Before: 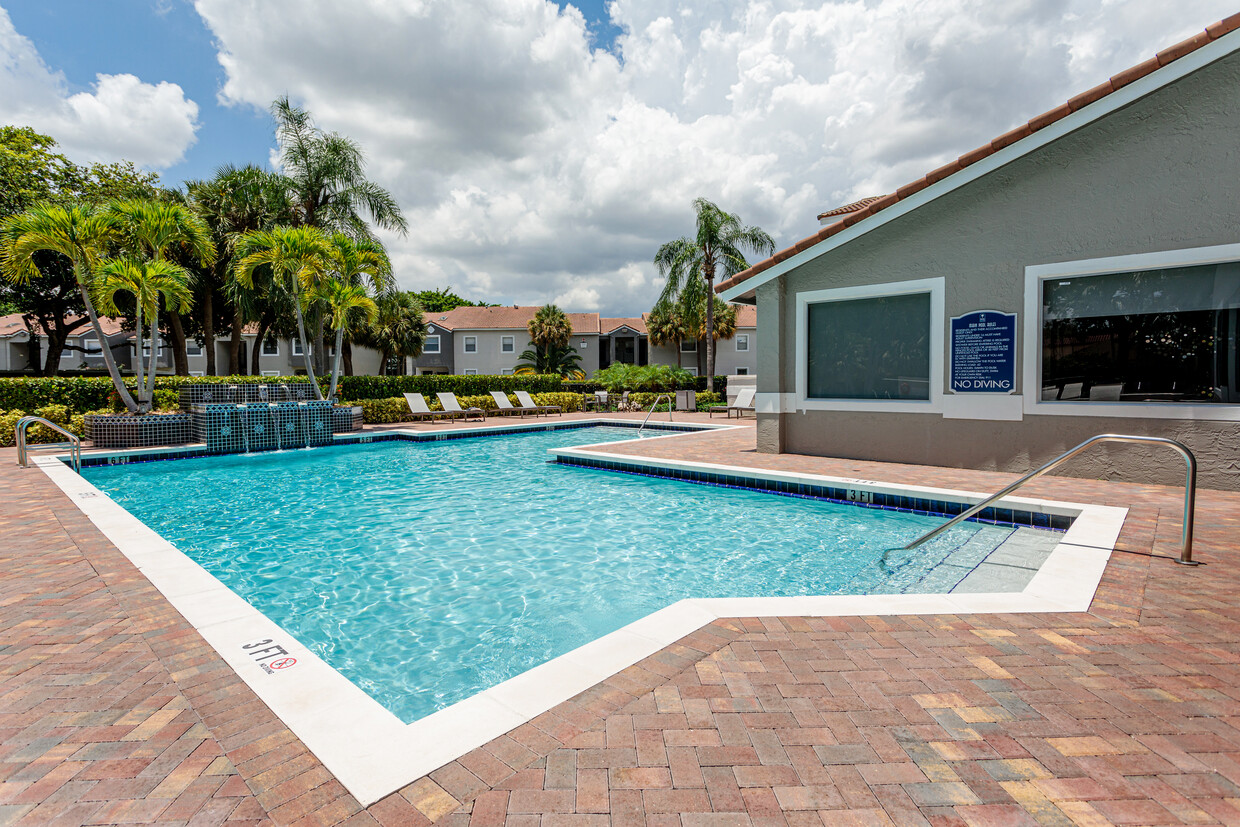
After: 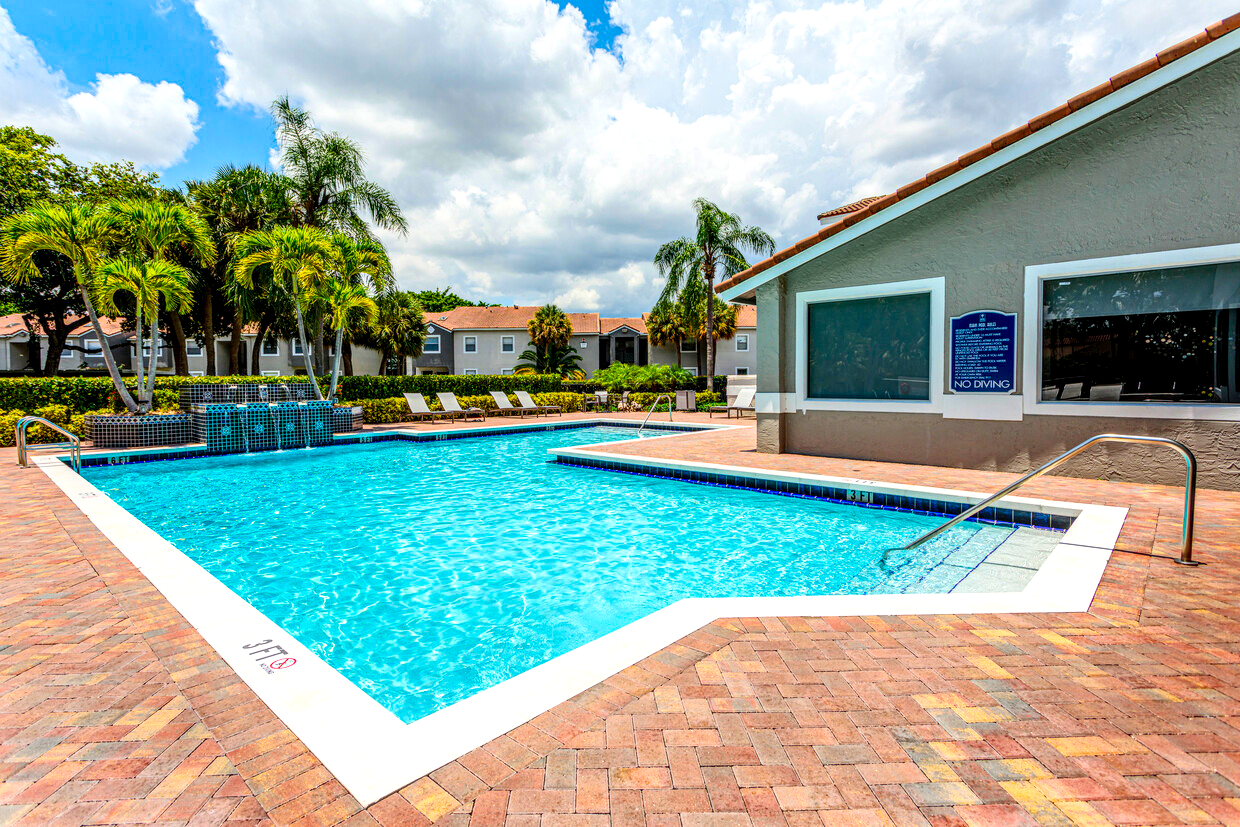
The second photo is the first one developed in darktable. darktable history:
local contrast: highlights 25%, detail 150%
color balance rgb: global offset › luminance 0.245%, linear chroma grading › global chroma 20.189%, perceptual saturation grading › global saturation 19.706%, global vibrance 20%
contrast brightness saturation: contrast 0.203, brightness 0.164, saturation 0.221
